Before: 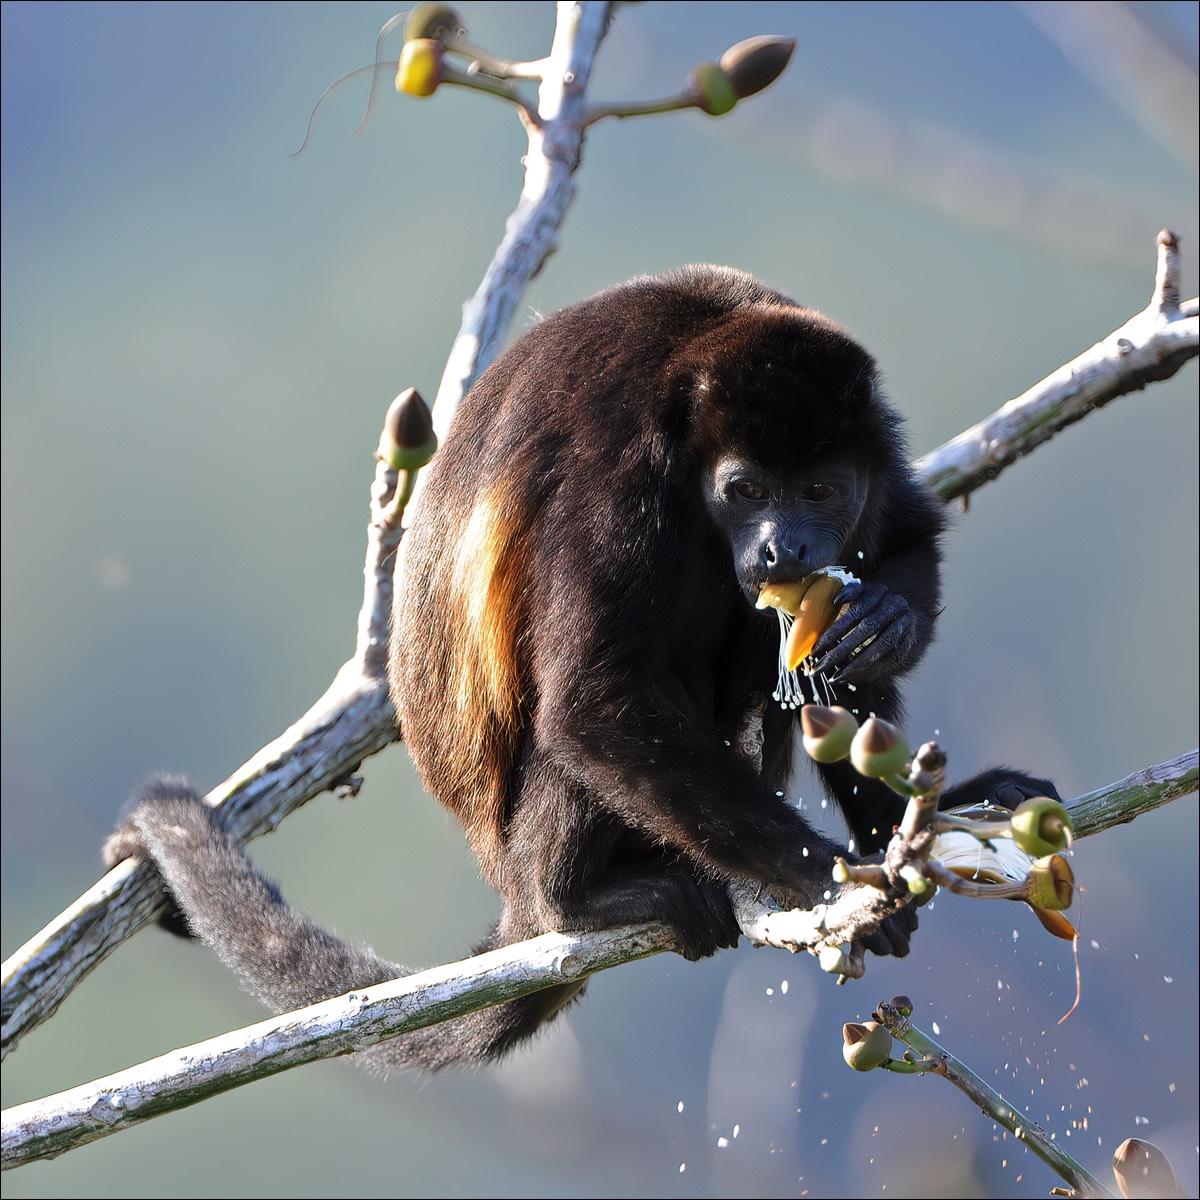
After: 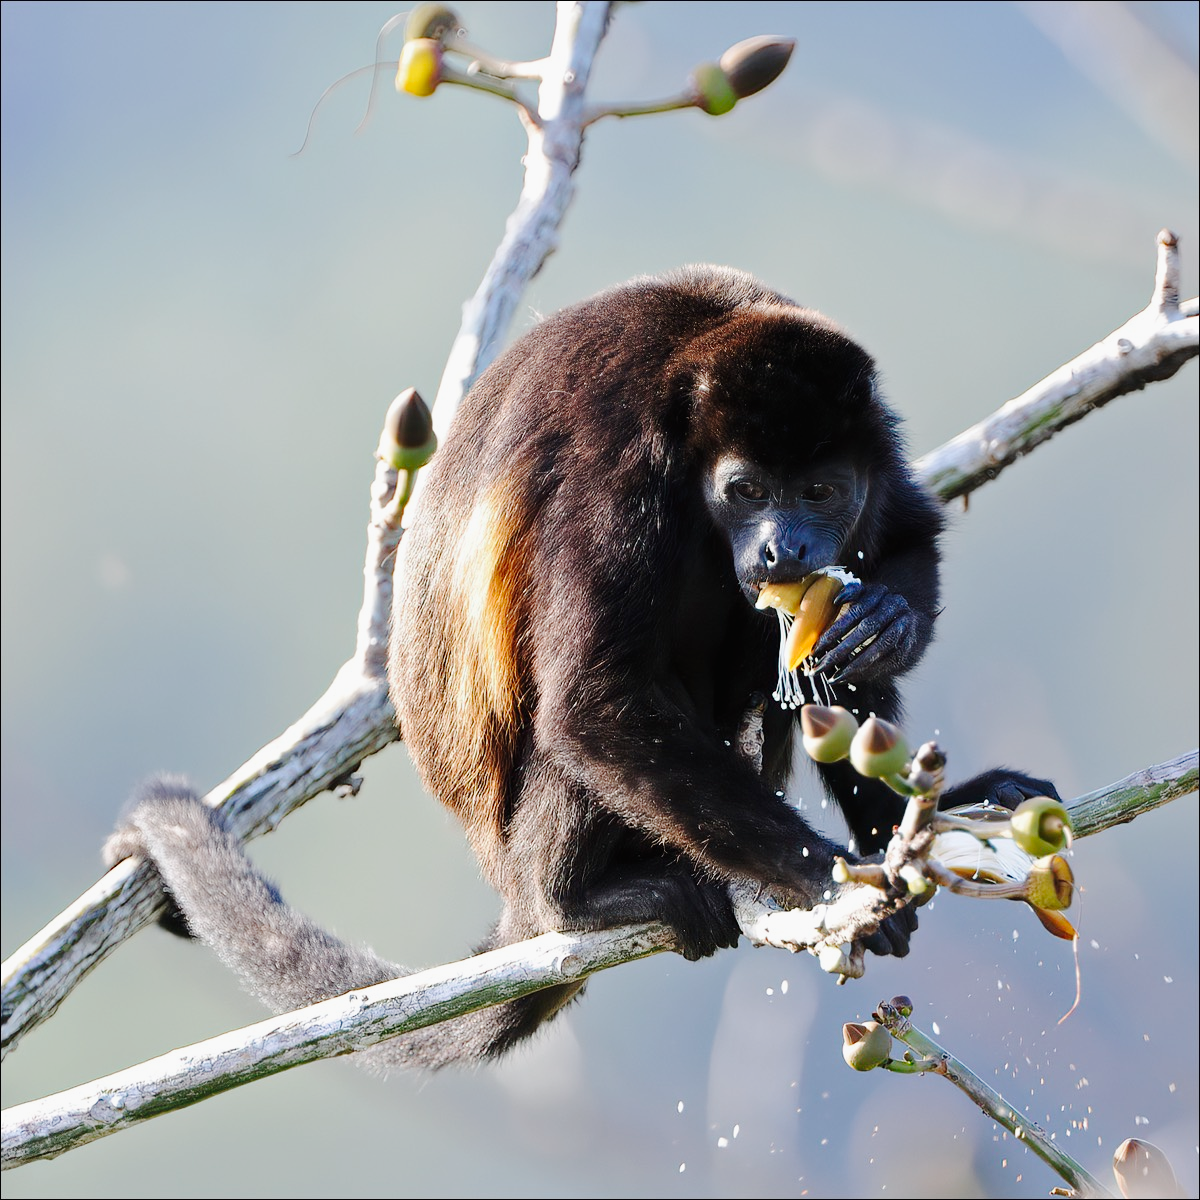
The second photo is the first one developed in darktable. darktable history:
tone curve: curves: ch0 [(0, 0.01) (0.097, 0.07) (0.204, 0.173) (0.447, 0.517) (0.539, 0.624) (0.733, 0.791) (0.879, 0.898) (1, 0.98)]; ch1 [(0, 0) (0.393, 0.415) (0.447, 0.448) (0.485, 0.494) (0.523, 0.509) (0.545, 0.541) (0.574, 0.561) (0.648, 0.674) (1, 1)]; ch2 [(0, 0) (0.369, 0.388) (0.449, 0.431) (0.499, 0.5) (0.521, 0.51) (0.53, 0.54) (0.564, 0.569) (0.674, 0.735) (1, 1)], preserve colors none
